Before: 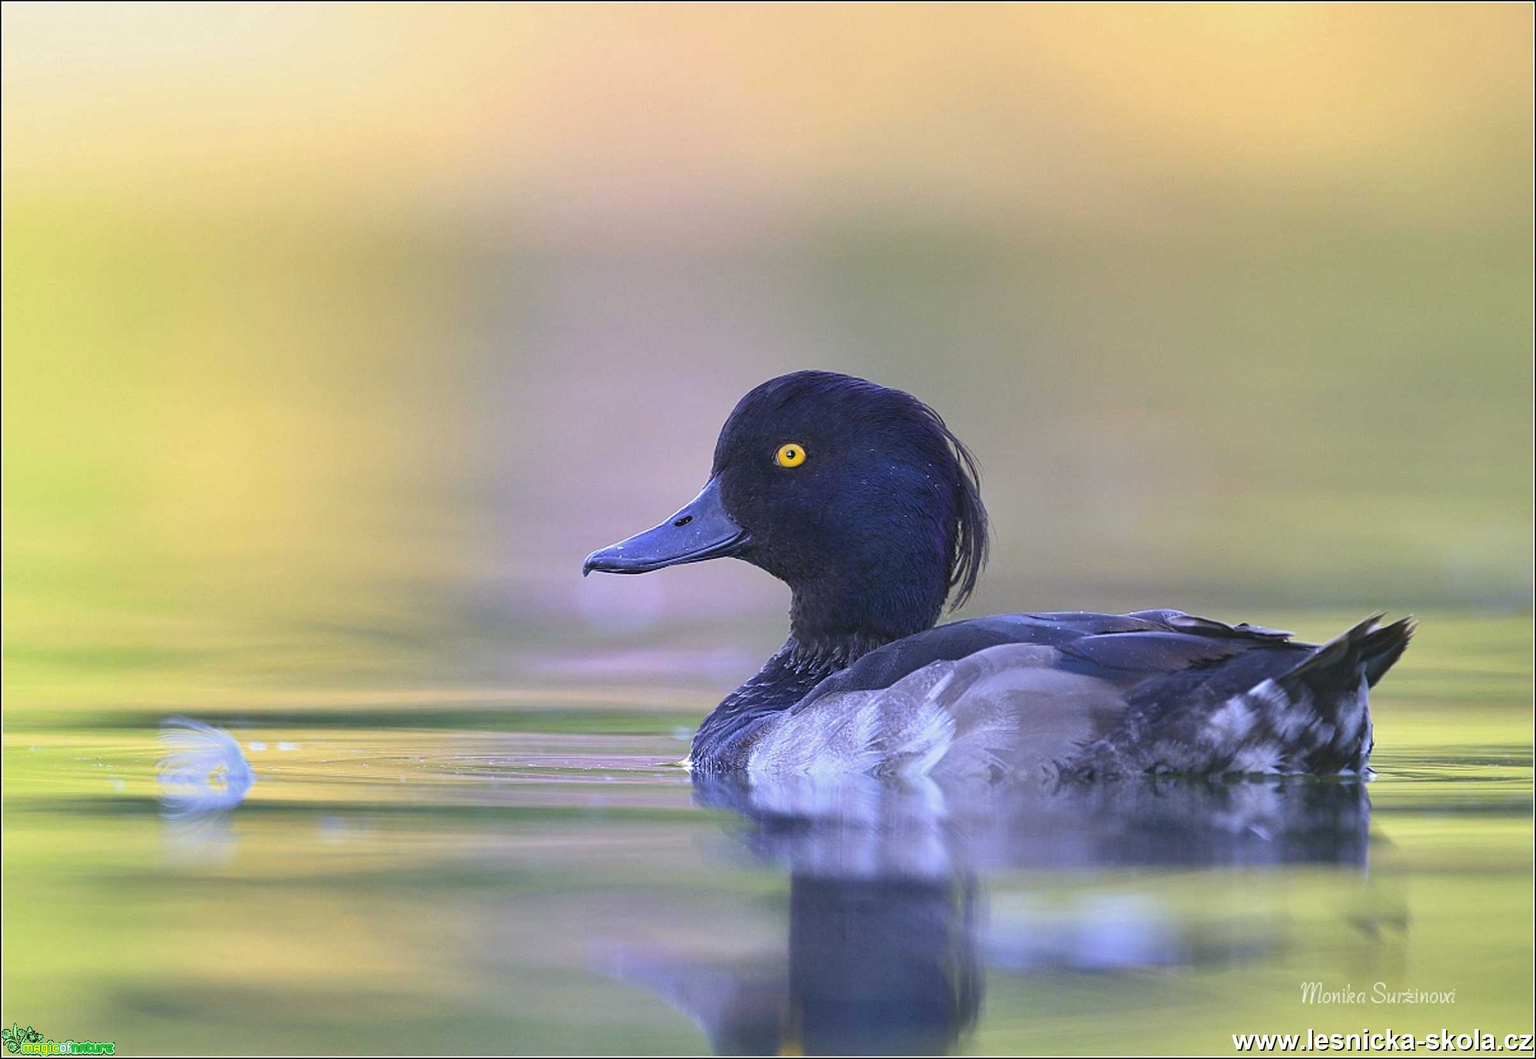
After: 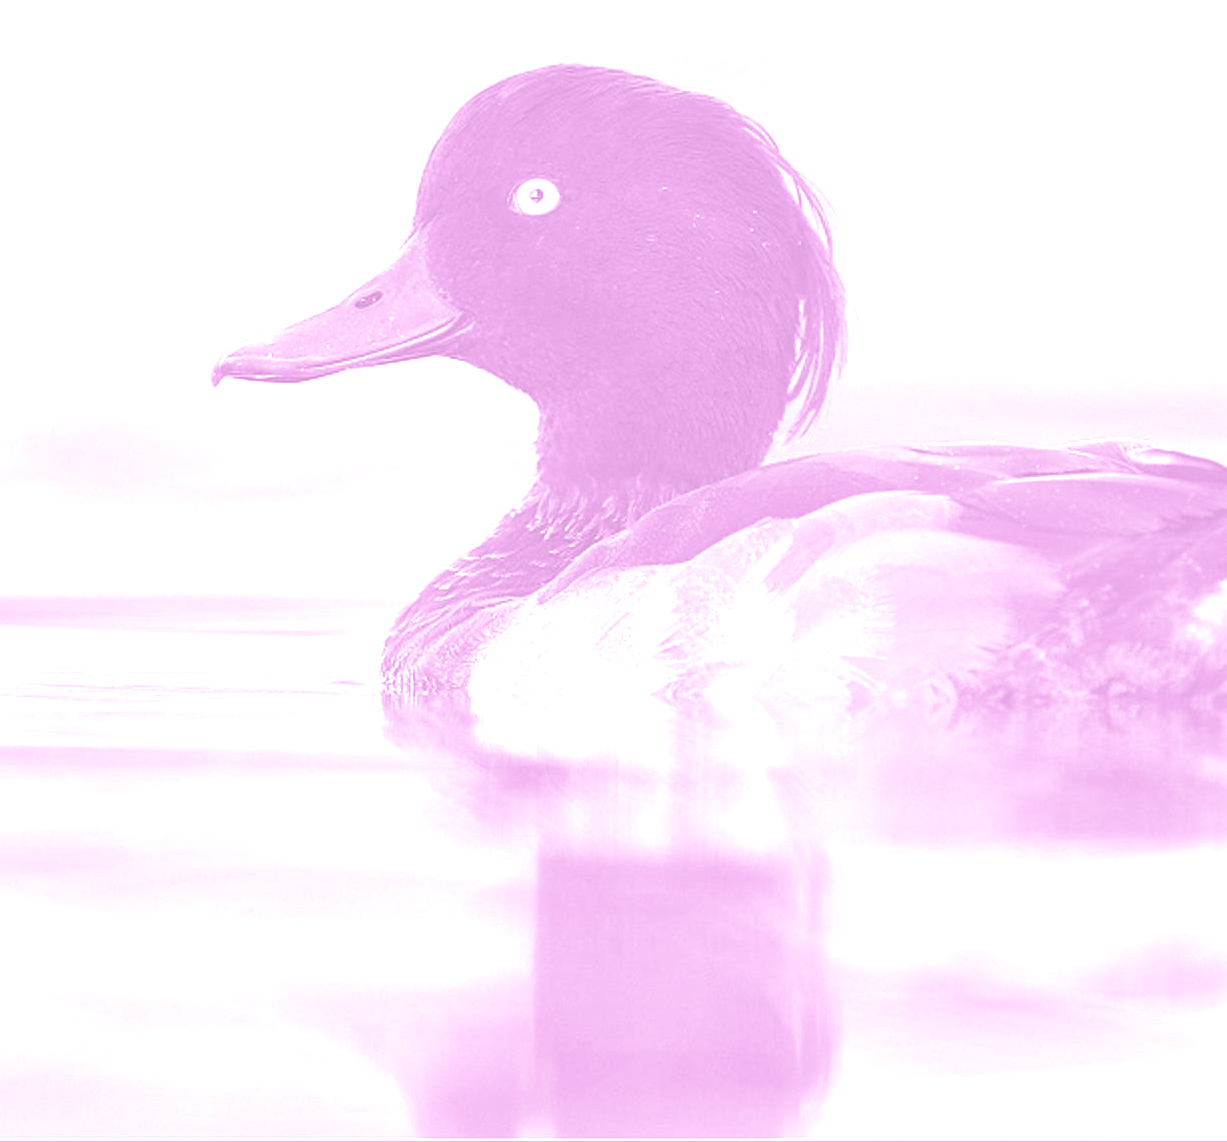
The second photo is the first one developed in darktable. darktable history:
contrast brightness saturation: contrast -0.08, brightness -0.04, saturation -0.11
crop and rotate: left 29.237%, top 31.152%, right 19.807%
white balance: red 1, blue 1
exposure: exposure 1 EV, compensate highlight preservation false
split-toning: shadows › saturation 0.41, highlights › saturation 0, compress 33.55%
color balance rgb: linear chroma grading › global chroma 20%, perceptual saturation grading › global saturation 25%, perceptual brilliance grading › global brilliance 20%, global vibrance 20%
color calibration: illuminant Planckian (black body), x 0.378, y 0.375, temperature 4065 K
colorize: hue 331.2°, saturation 75%, source mix 30.28%, lightness 70.52%, version 1
